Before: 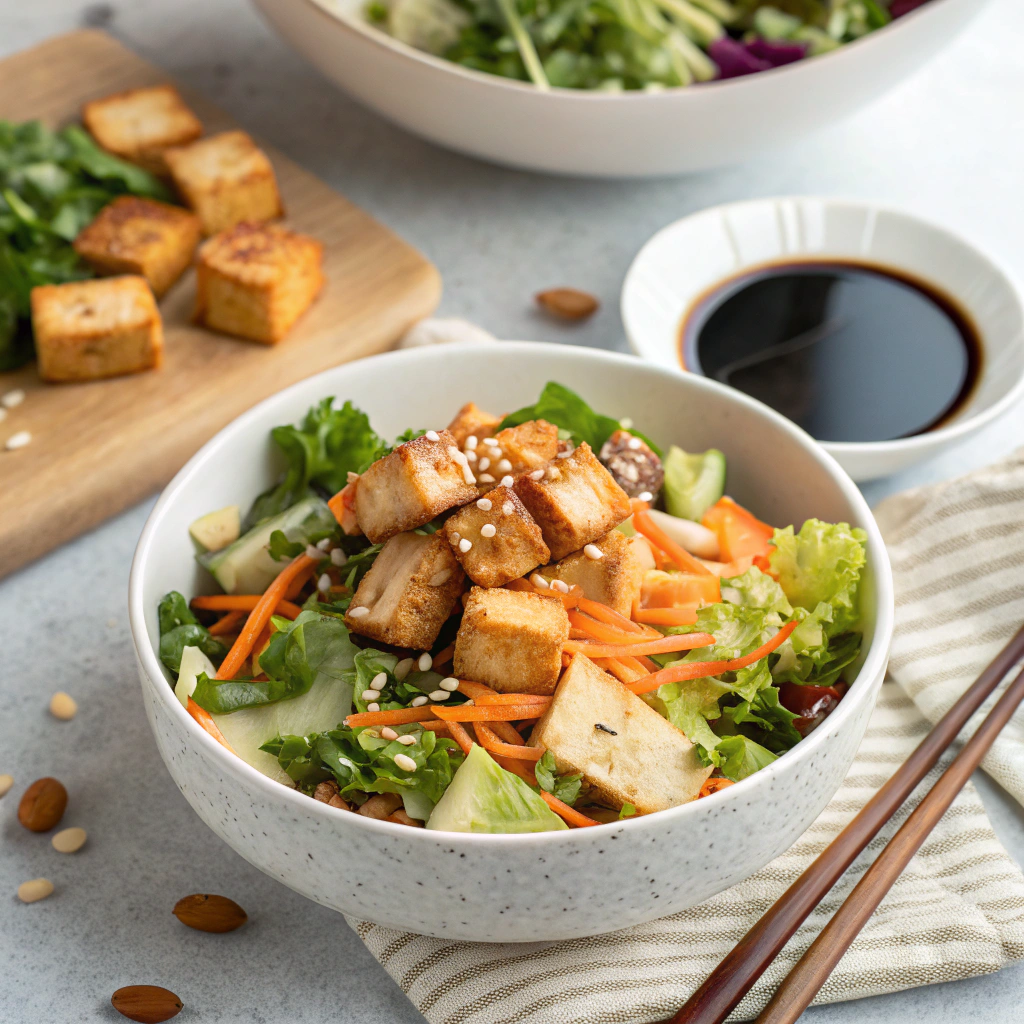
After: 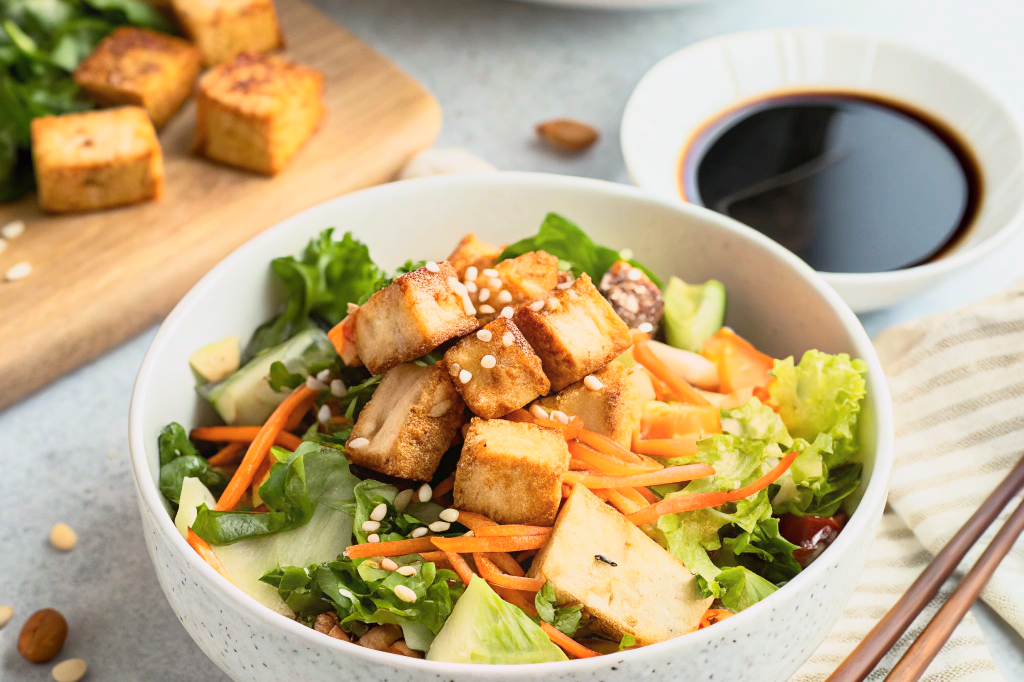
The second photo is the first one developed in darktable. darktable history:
crop: top 16.583%, bottom 16.751%
color balance rgb: shadows lift › luminance -10.026%, perceptual saturation grading › global saturation 0.278%, global vibrance 5.584%, contrast 2.89%
base curve: curves: ch0 [(0, 0) (0.088, 0.125) (0.176, 0.251) (0.354, 0.501) (0.613, 0.749) (1, 0.877)]
